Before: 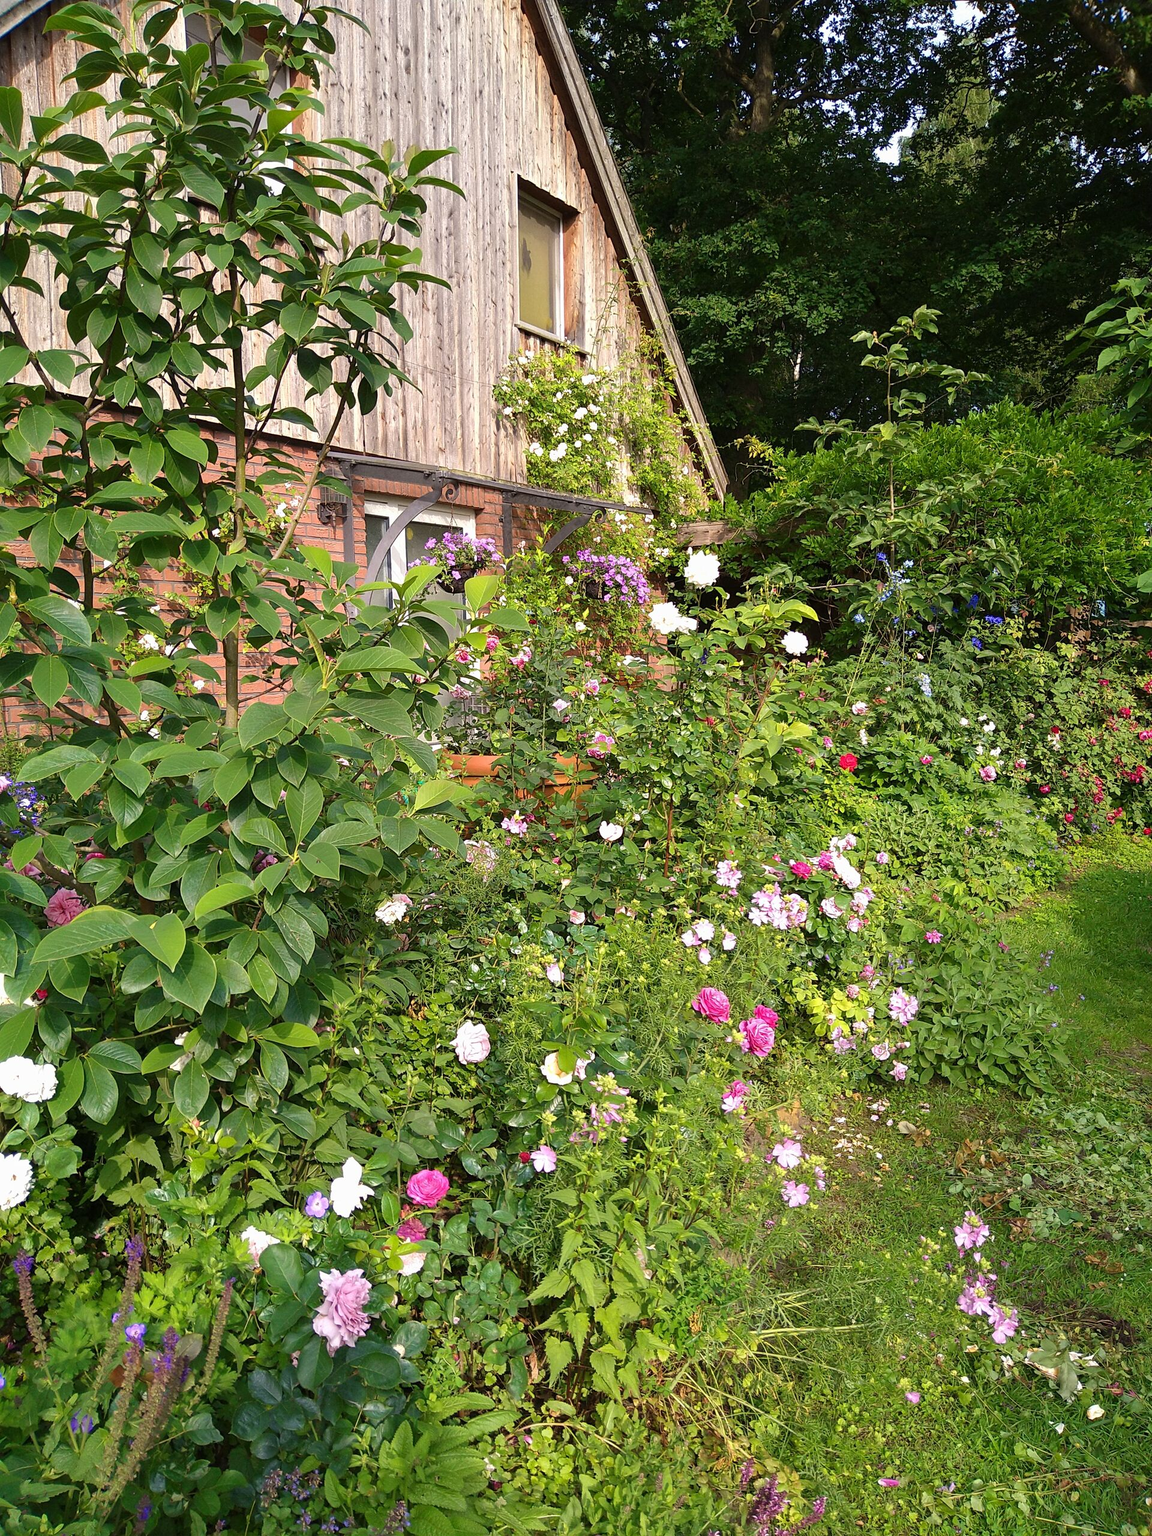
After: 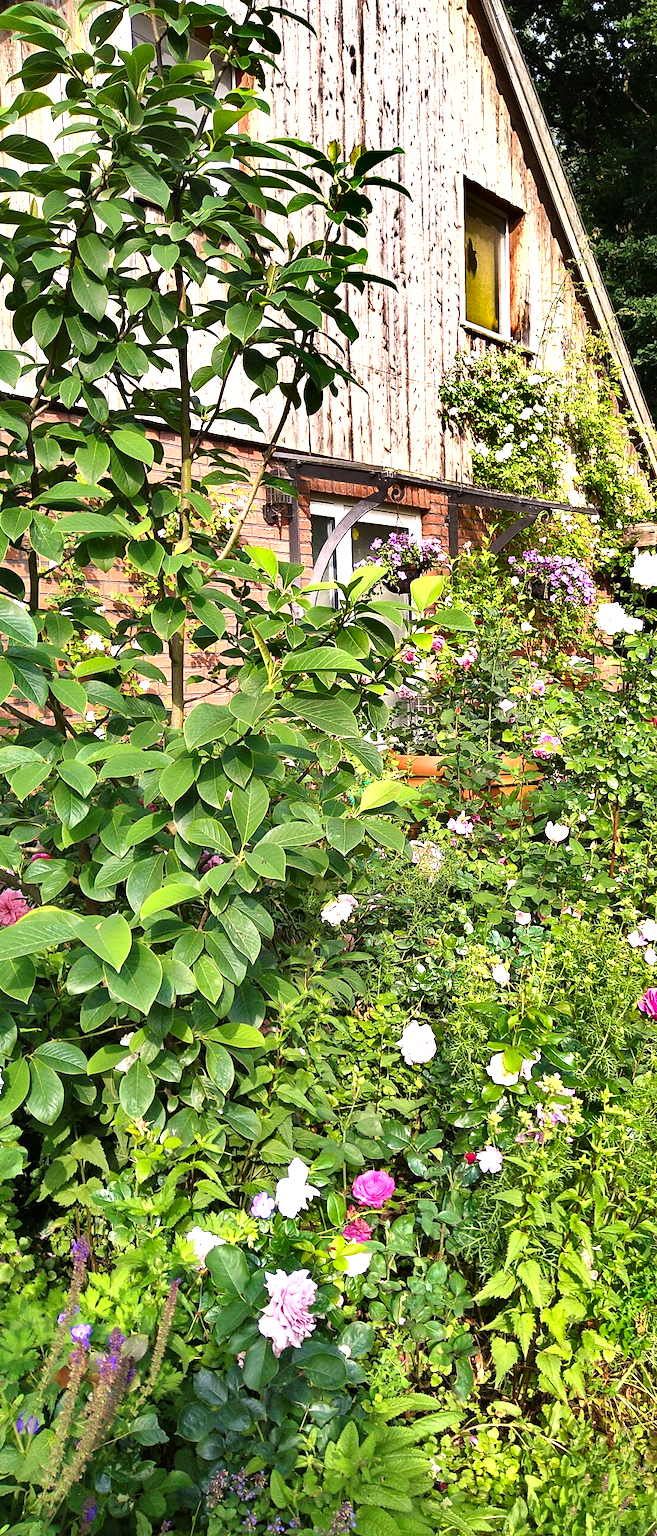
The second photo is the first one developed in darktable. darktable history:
crop: left 4.748%, right 38.159%
shadows and highlights: shadows 20.74, highlights -82.24, soften with gaussian
tone equalizer: -8 EV -1.07 EV, -7 EV -1.04 EV, -6 EV -0.847 EV, -5 EV -0.571 EV, -3 EV 0.58 EV, -2 EV 0.889 EV, -1 EV 1 EV, +0 EV 1.05 EV
